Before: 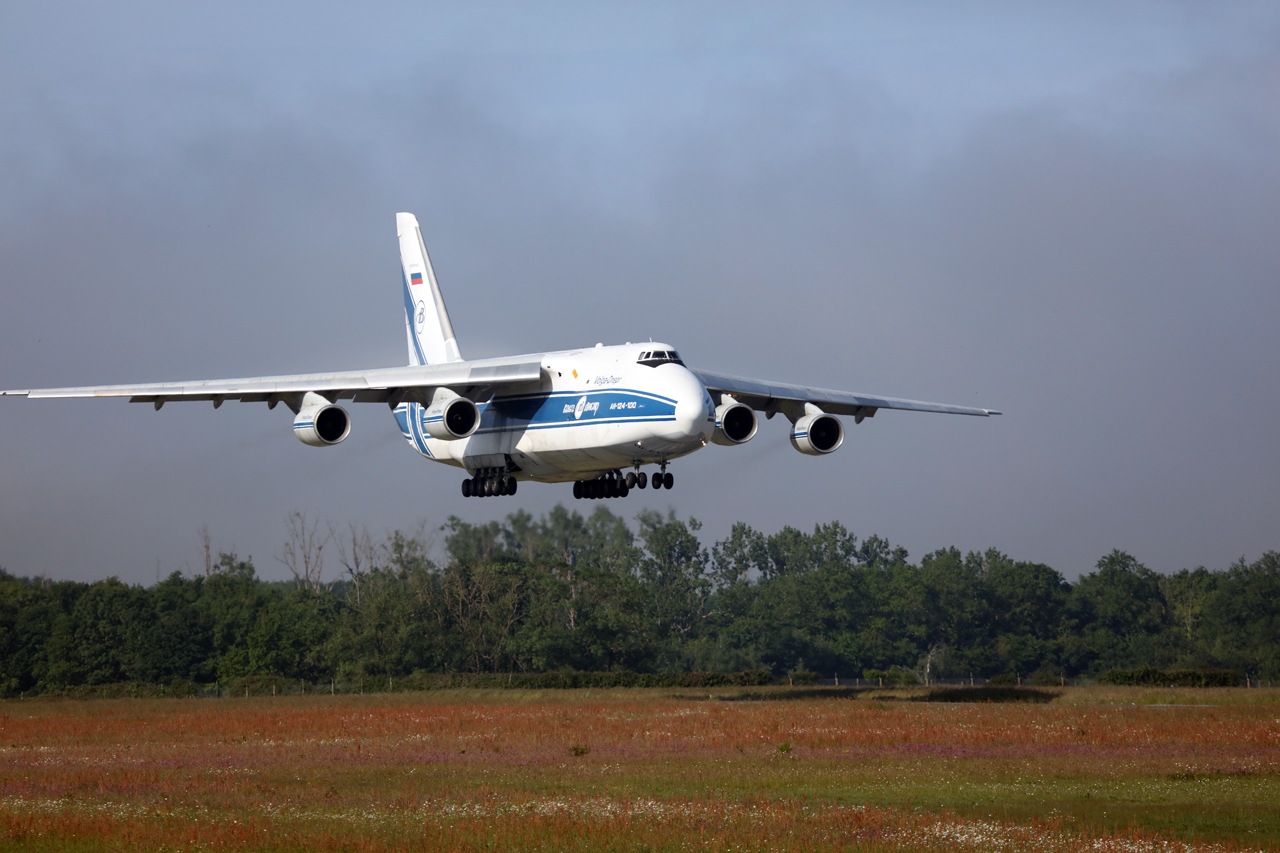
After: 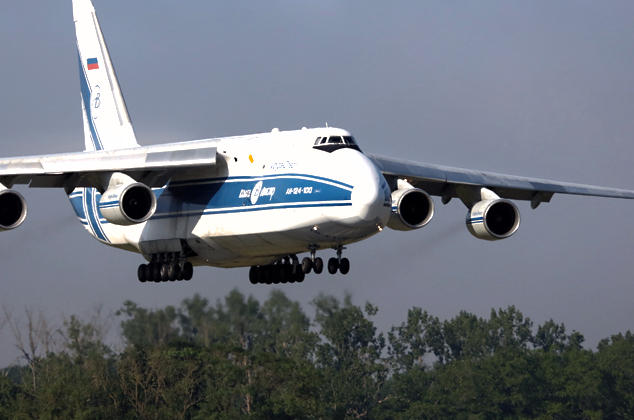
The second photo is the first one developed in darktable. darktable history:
sharpen: radius 5.349, amount 0.317, threshold 26.247
crop: left 25.38%, top 25.235%, right 25.066%, bottom 25.448%
color balance rgb: power › luminance -3.926%, power › hue 144.76°, highlights gain › chroma 1.086%, highlights gain › hue 60°, perceptual saturation grading › global saturation 0.495%, perceptual brilliance grading › highlights 14.538%, perceptual brilliance grading › mid-tones -5.974%, perceptual brilliance grading › shadows -27.59%, global vibrance 23.383%
shadows and highlights: shadows 39.28, highlights -60.04
